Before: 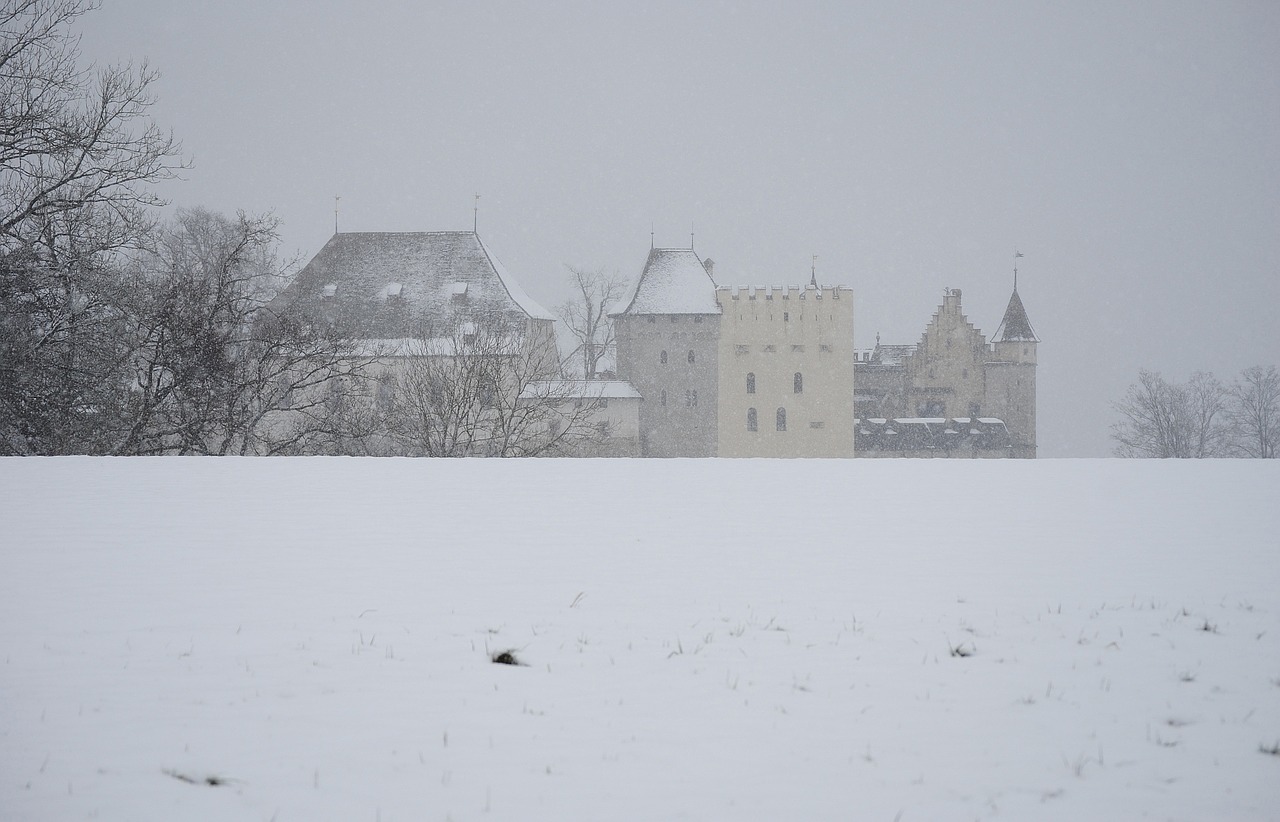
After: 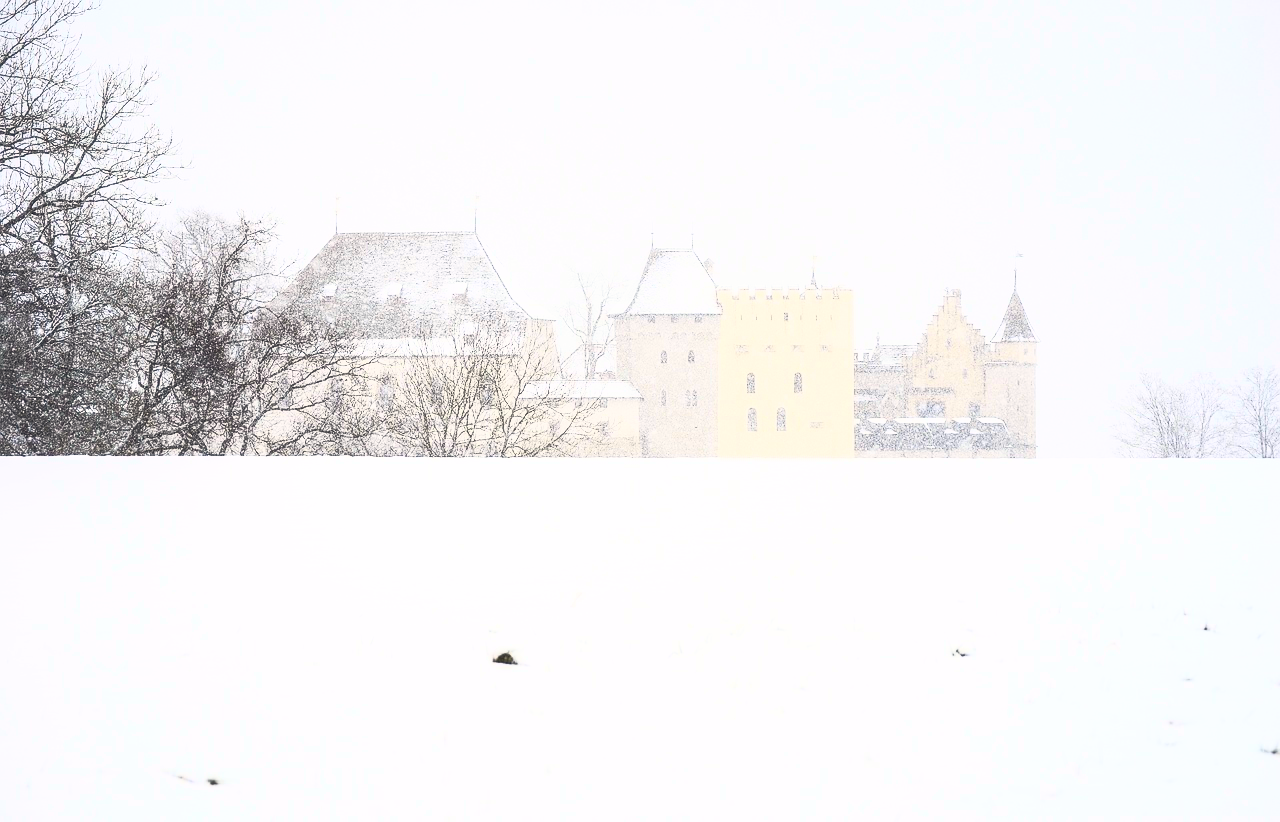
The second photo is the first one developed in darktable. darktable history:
local contrast: on, module defaults
contrast brightness saturation: contrast 0.994, brightness 0.996, saturation 0.993
color calibration: output R [1.063, -0.012, -0.003, 0], output G [0, 1.022, 0.021, 0], output B [-0.079, 0.047, 1, 0], illuminant same as pipeline (D50), adaptation XYZ, x 0.346, y 0.359, temperature 5017.77 K
